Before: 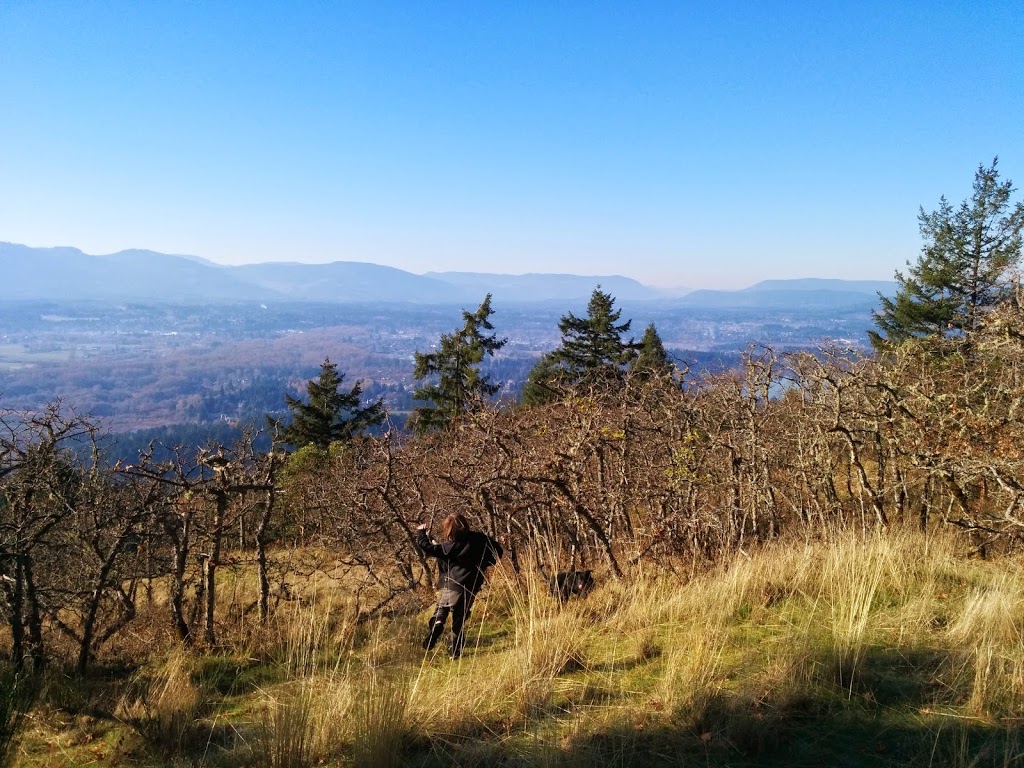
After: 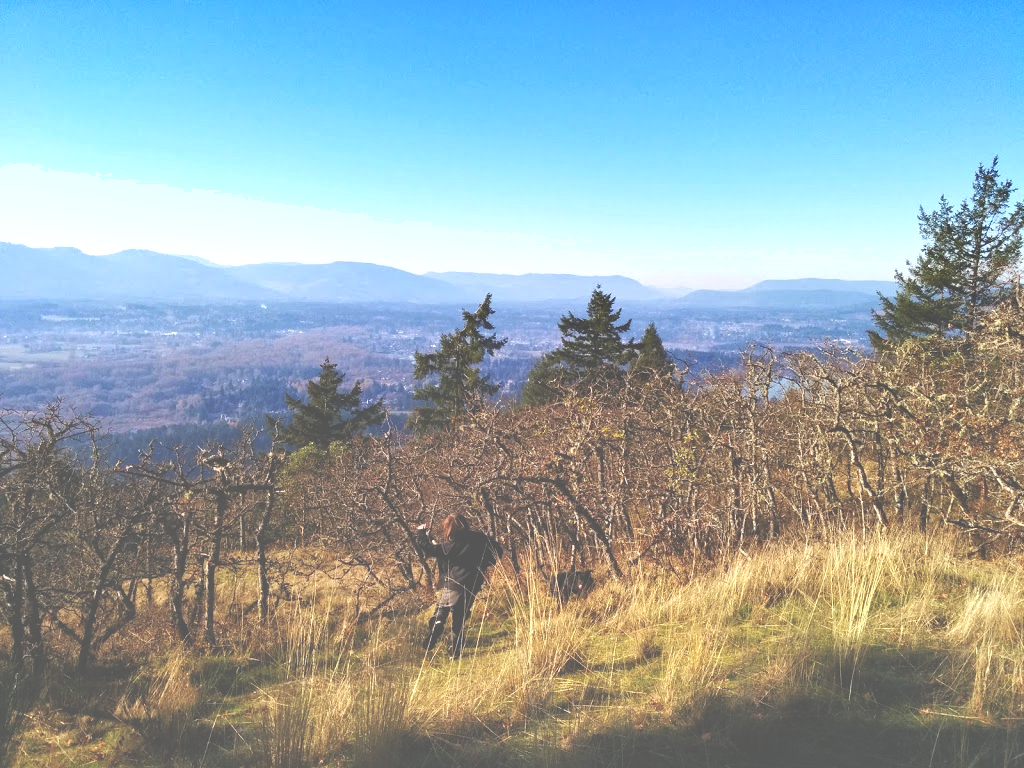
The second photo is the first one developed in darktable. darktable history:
shadows and highlights: soften with gaussian
exposure: black level correction -0.072, exposure 0.502 EV, compensate highlight preservation false
